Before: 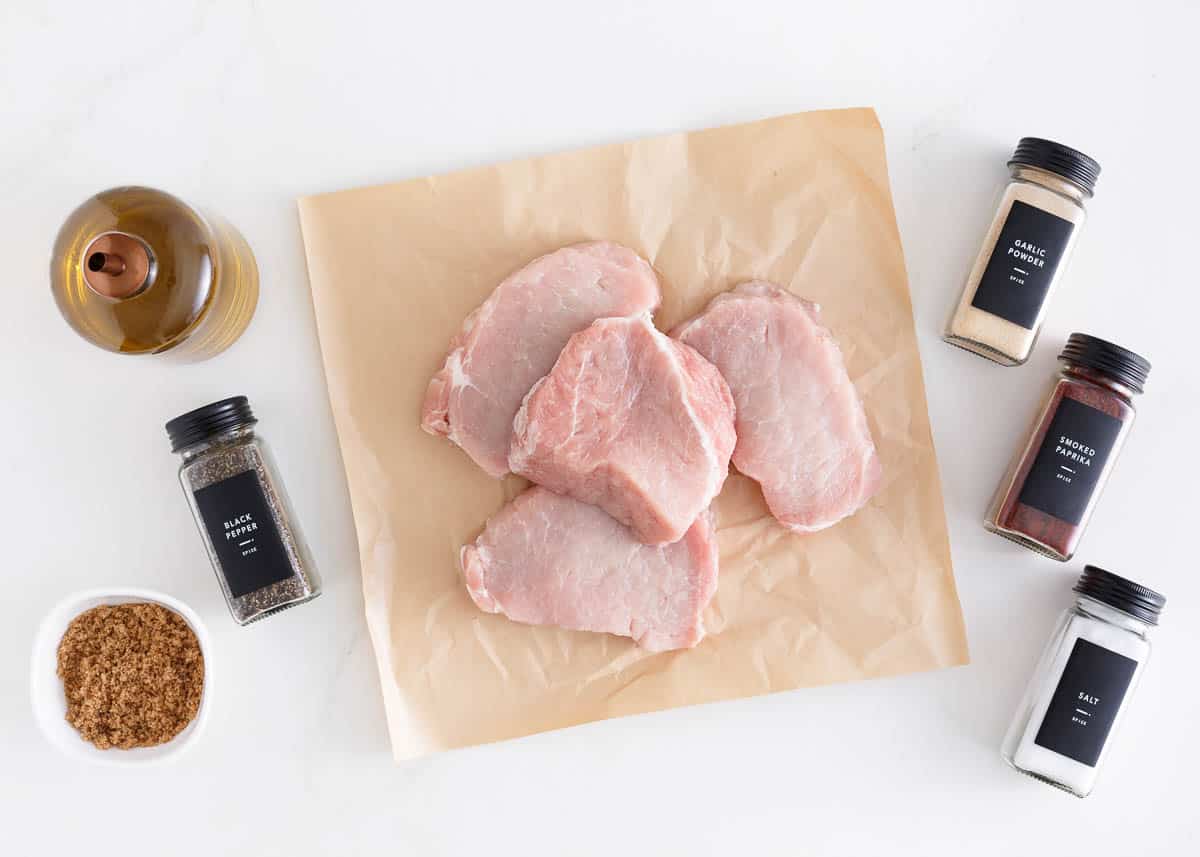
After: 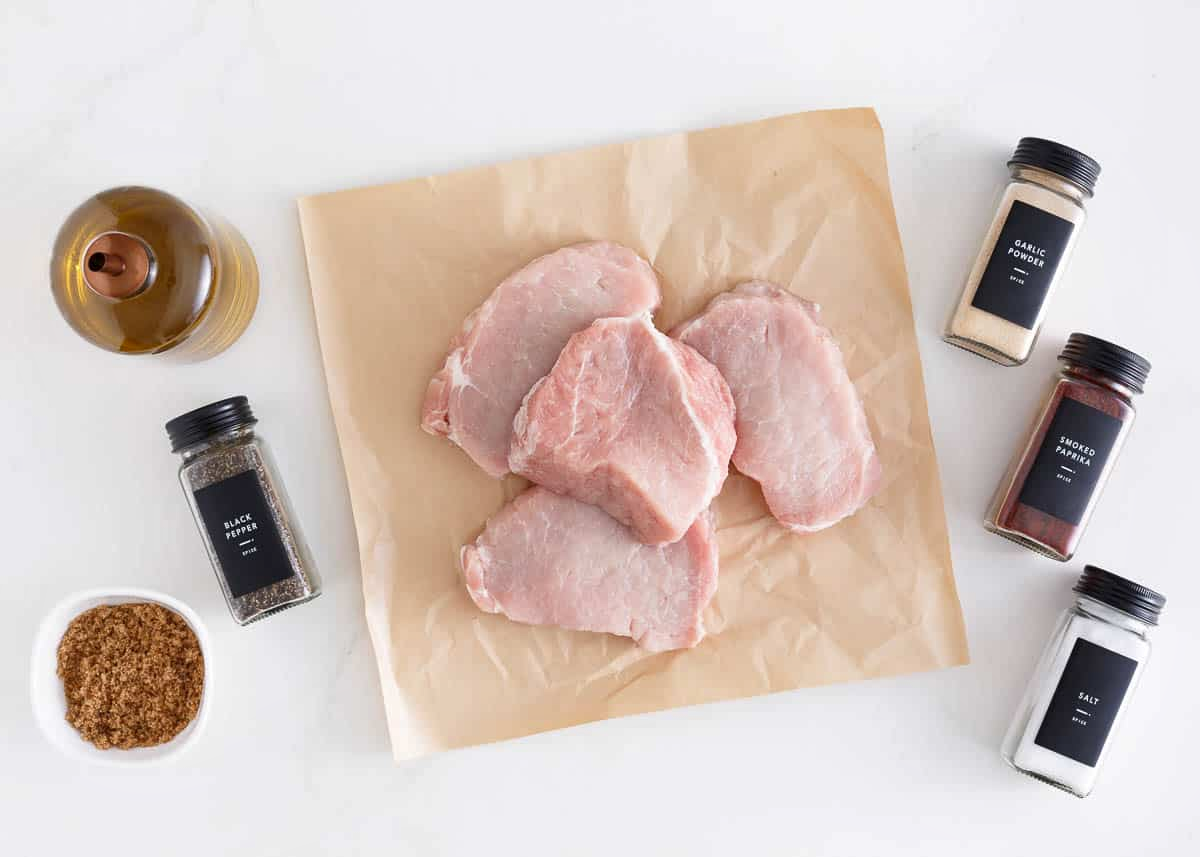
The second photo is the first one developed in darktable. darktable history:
shadows and highlights: shadows 37.34, highlights -27.56, soften with gaussian
